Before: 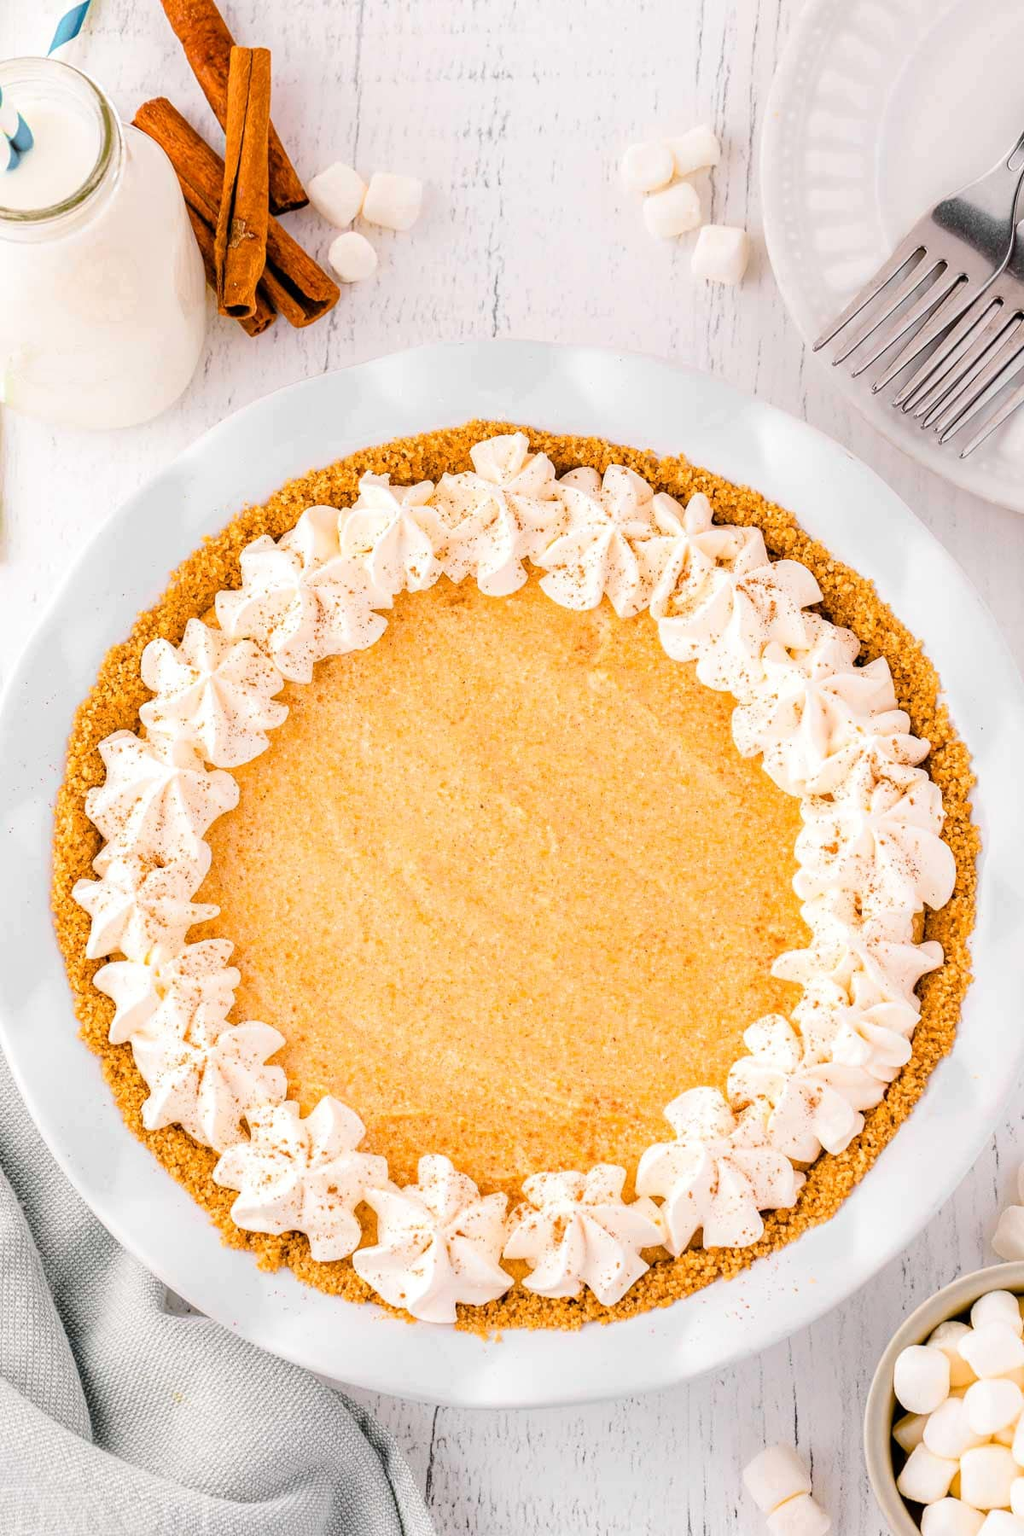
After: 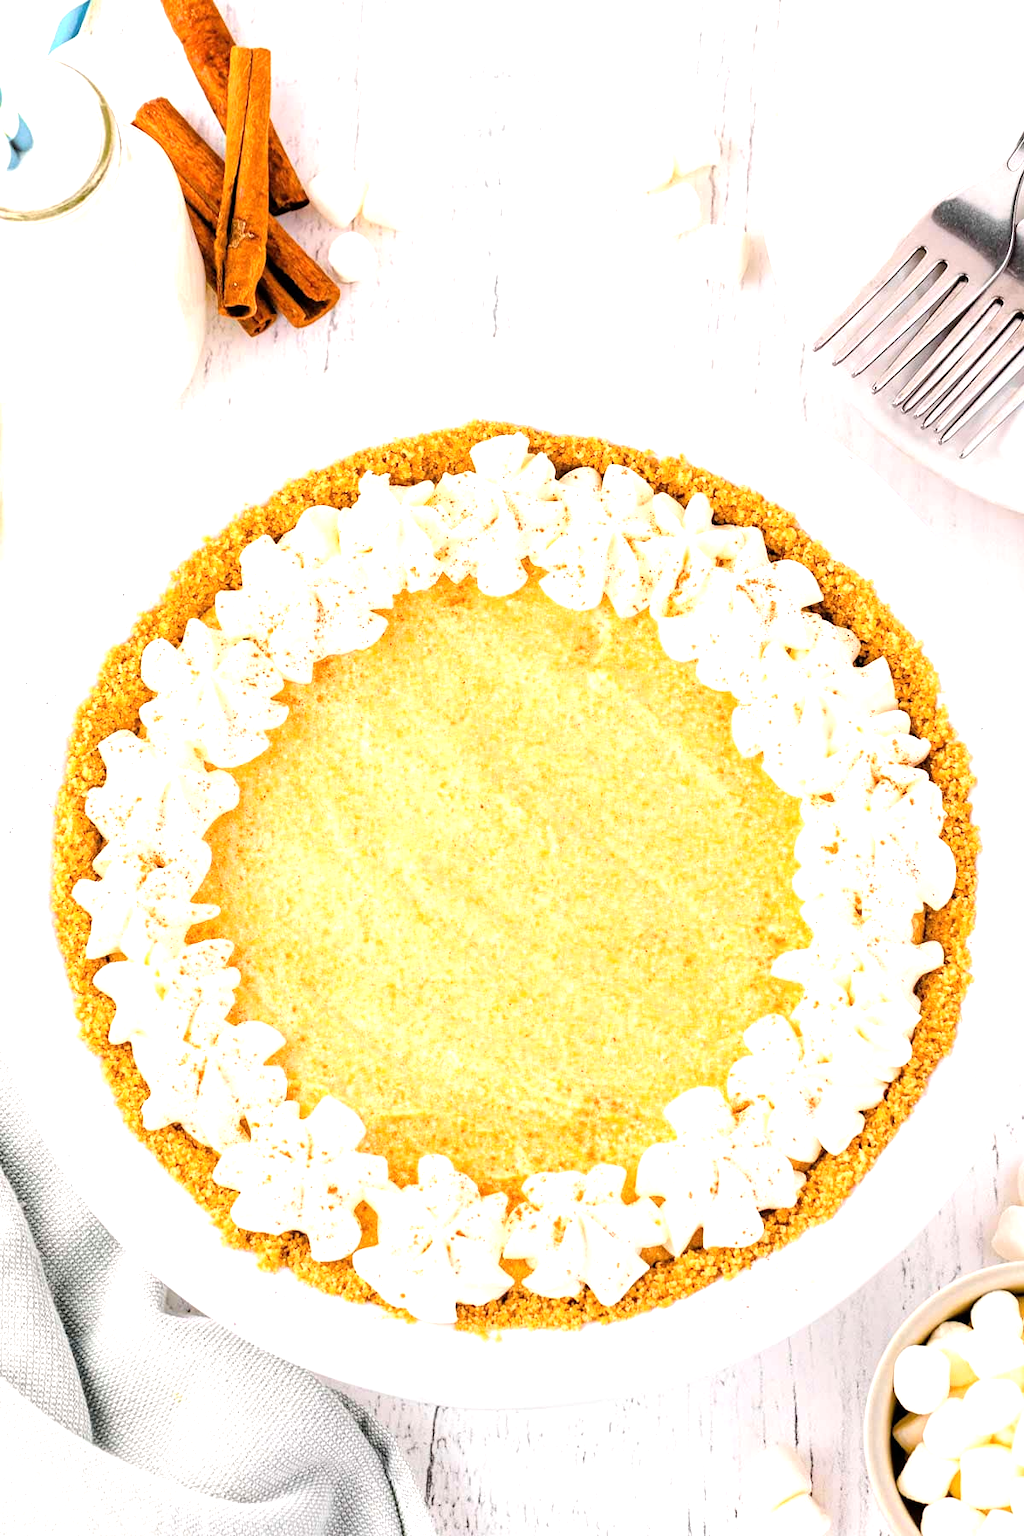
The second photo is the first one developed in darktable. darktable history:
tone equalizer: -8 EV -0.723 EV, -7 EV -0.683 EV, -6 EV -0.63 EV, -5 EV -0.377 EV, -3 EV 0.368 EV, -2 EV 0.6 EV, -1 EV 0.688 EV, +0 EV 0.768 EV
